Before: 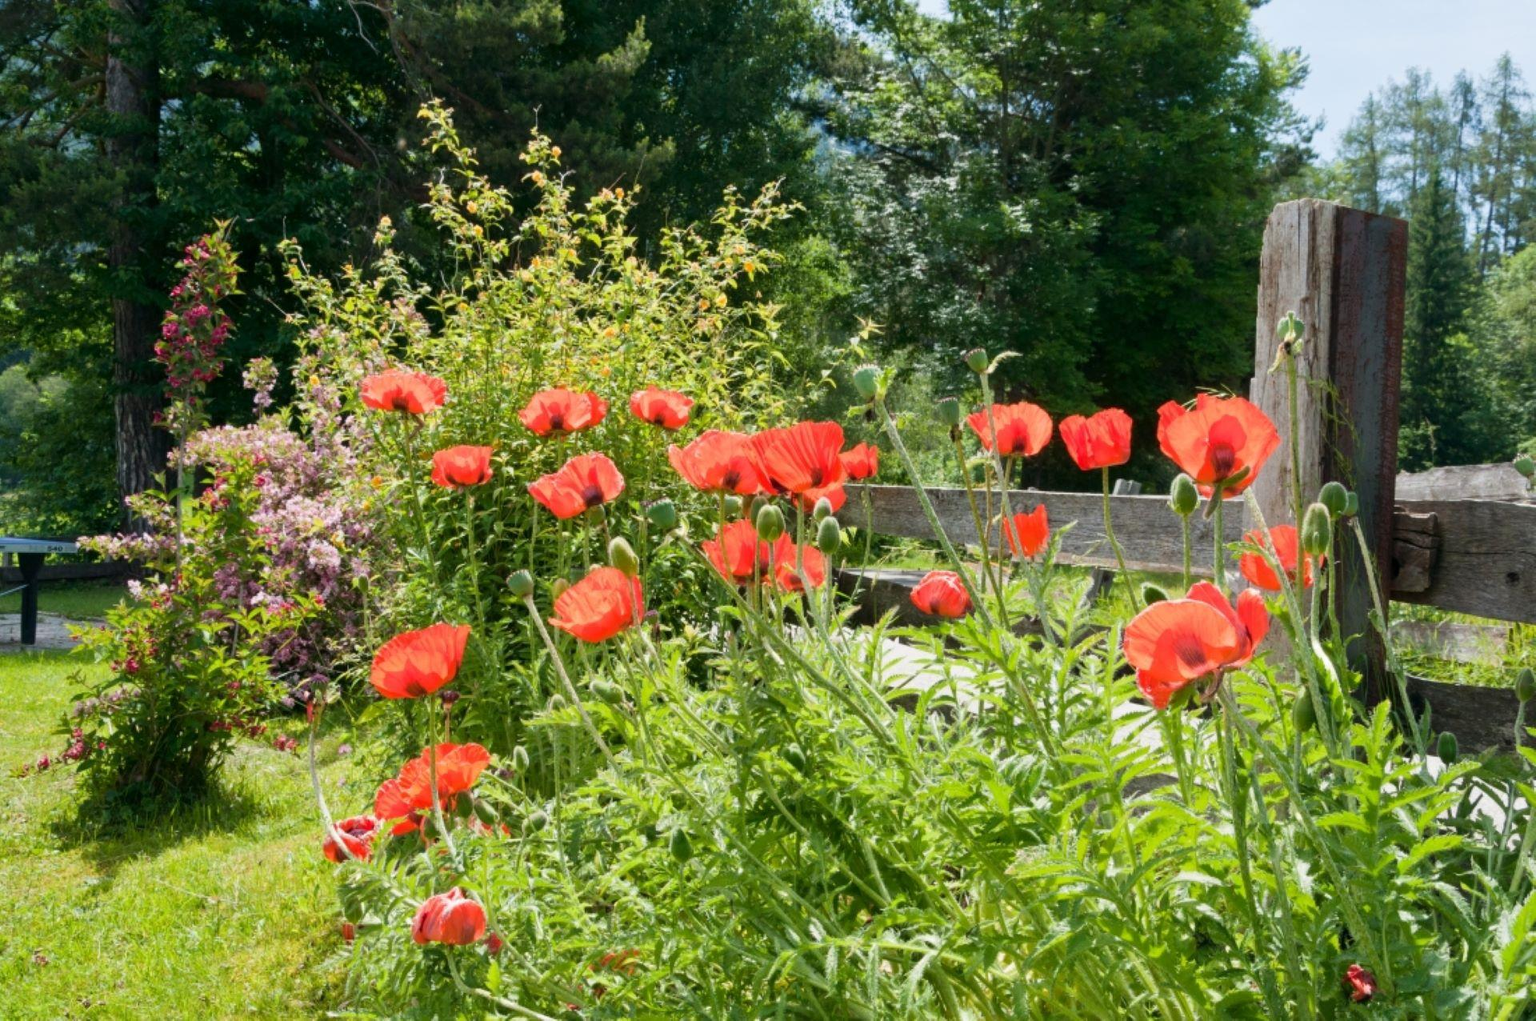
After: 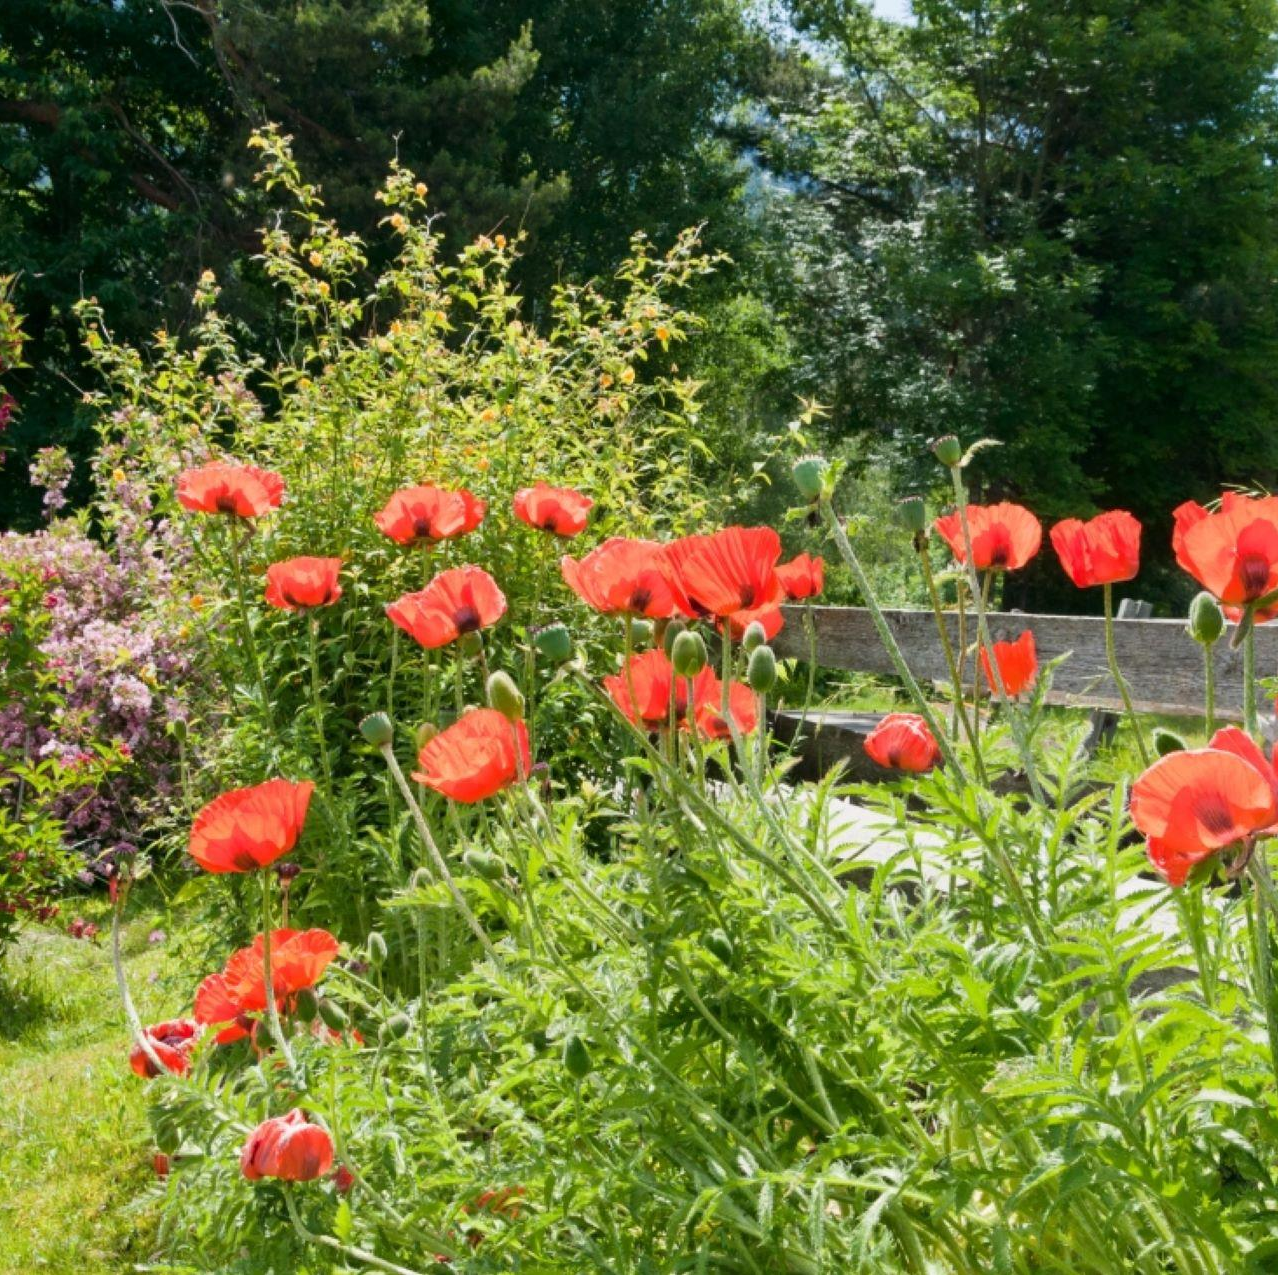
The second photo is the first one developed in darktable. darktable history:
crop and rotate: left 14.311%, right 19.082%
